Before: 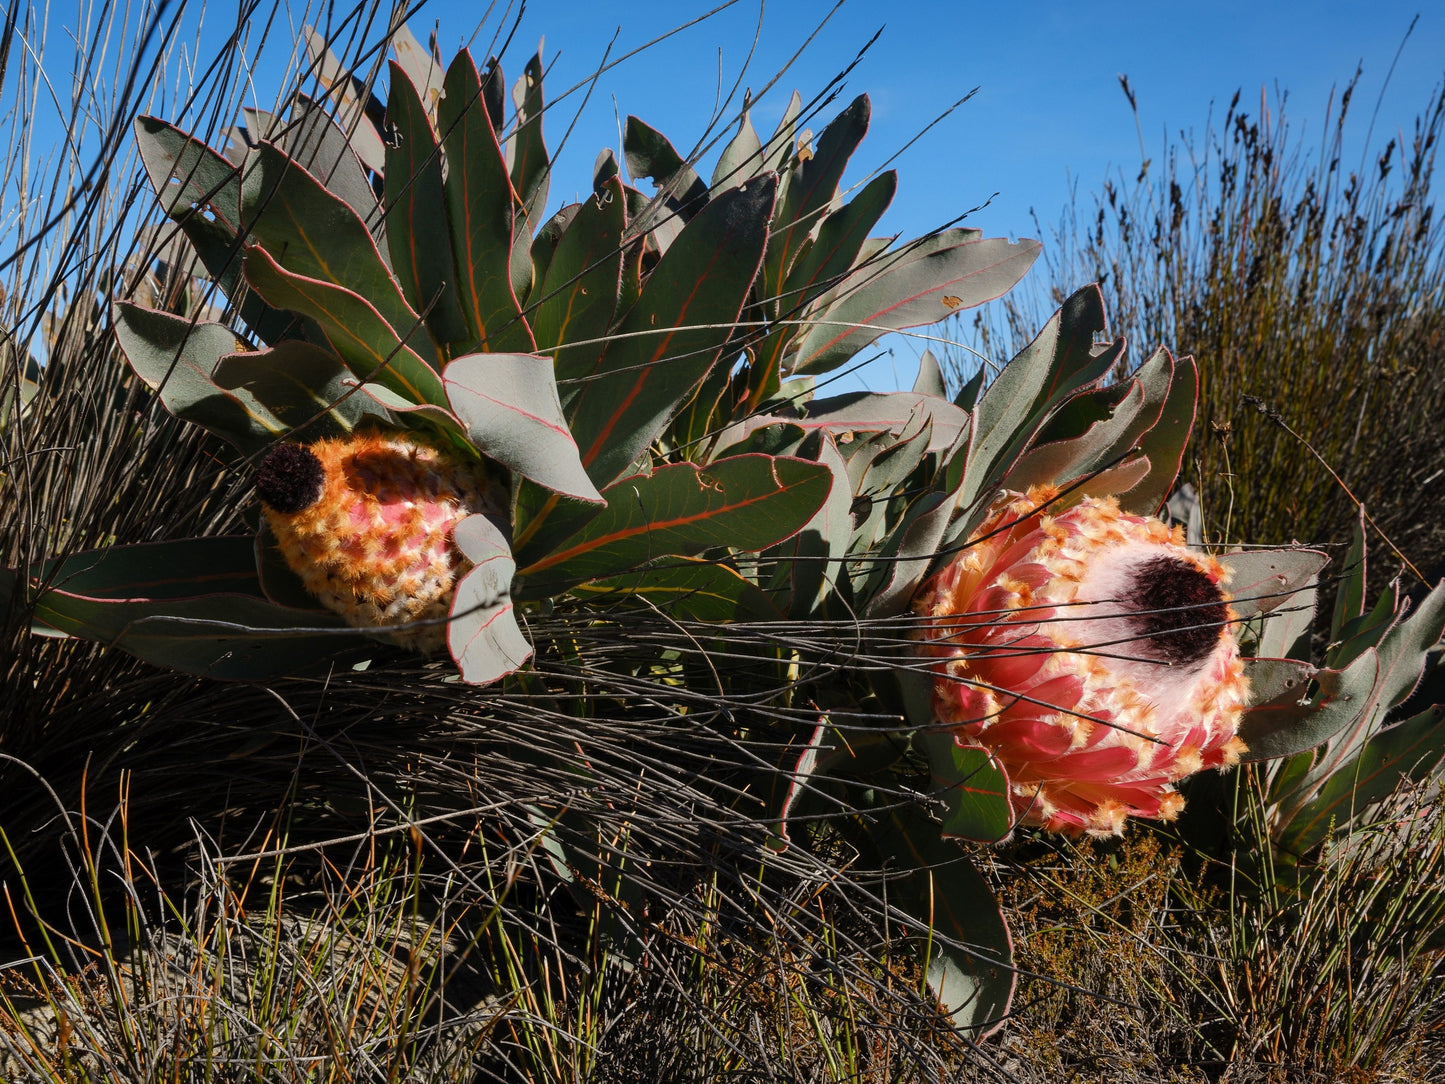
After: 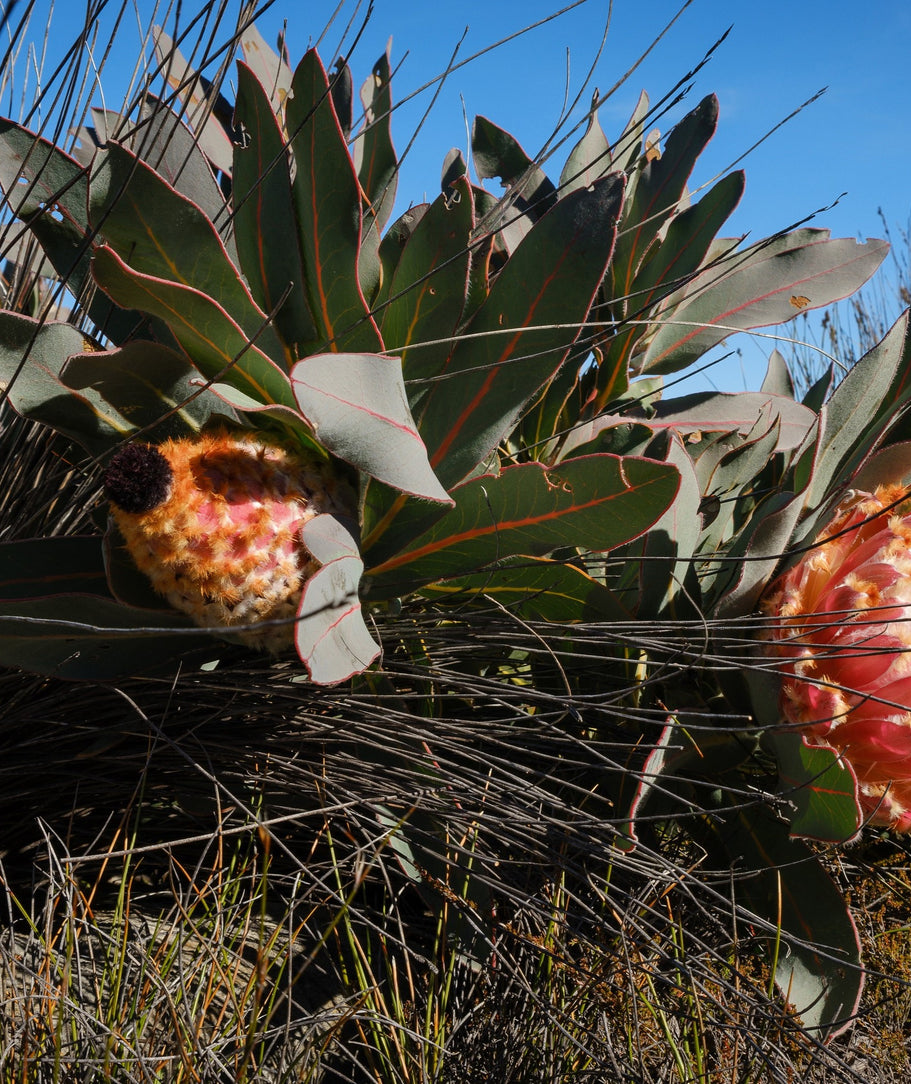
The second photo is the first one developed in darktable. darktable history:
crop: left 10.555%, right 26.359%
